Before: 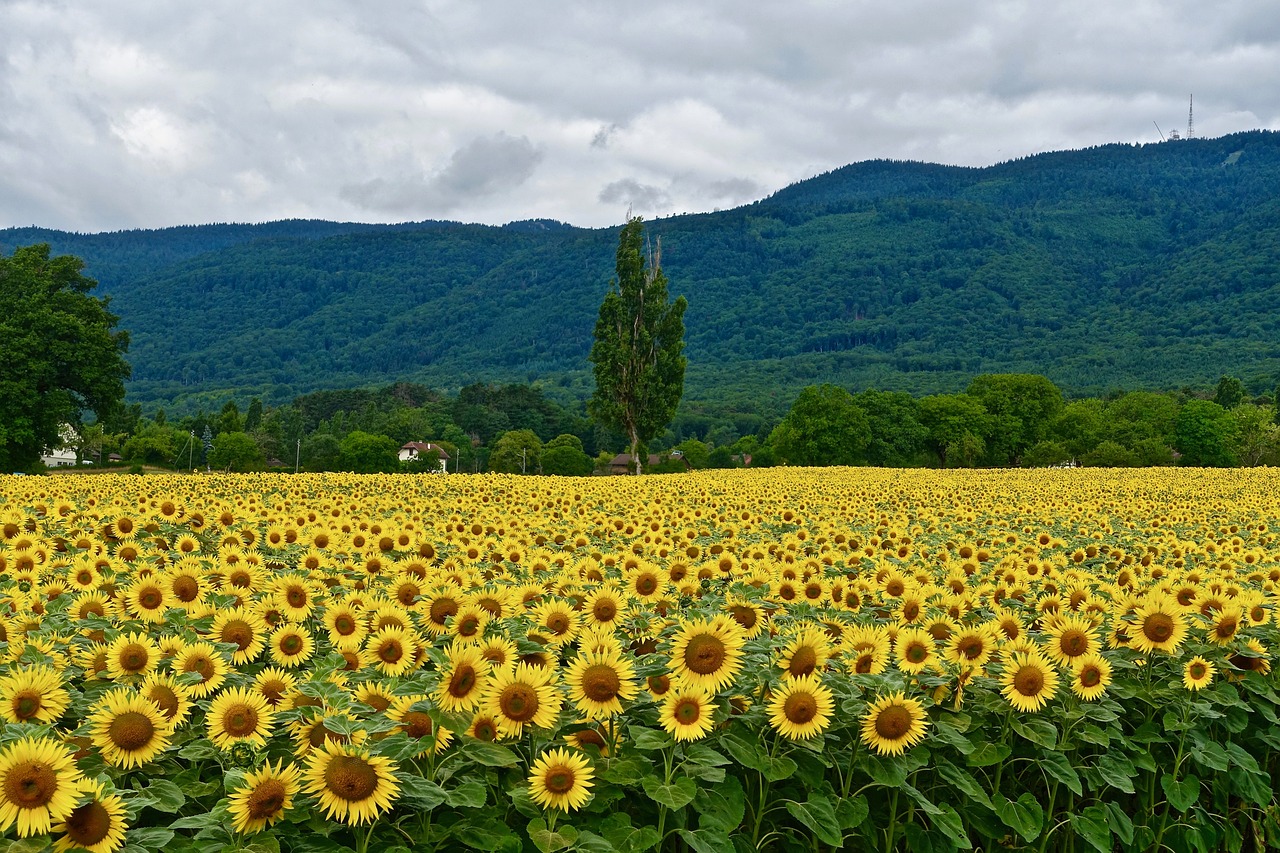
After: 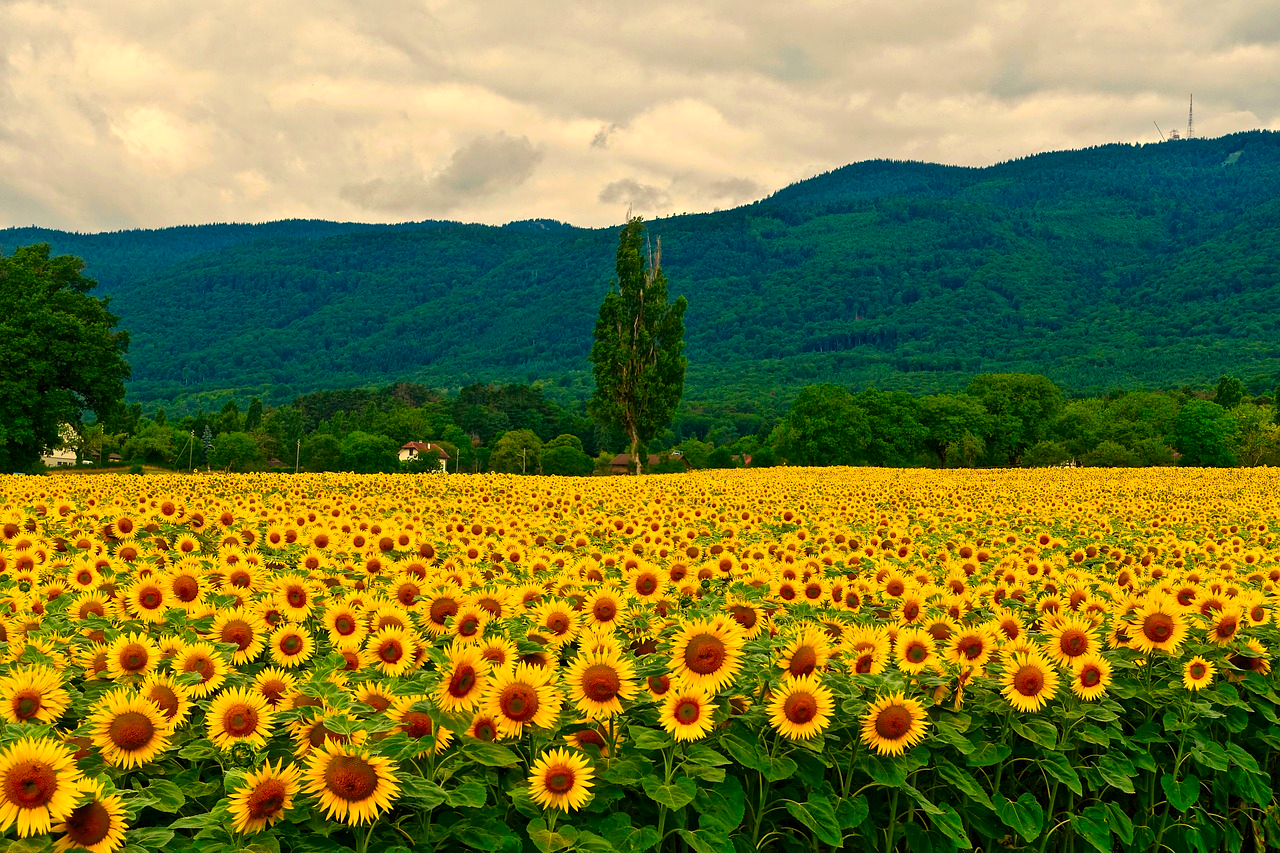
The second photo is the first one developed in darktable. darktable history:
white balance: red 1.123, blue 0.83
levels: levels [0.026, 0.507, 0.987]
color contrast: green-magenta contrast 1.69, blue-yellow contrast 1.49
